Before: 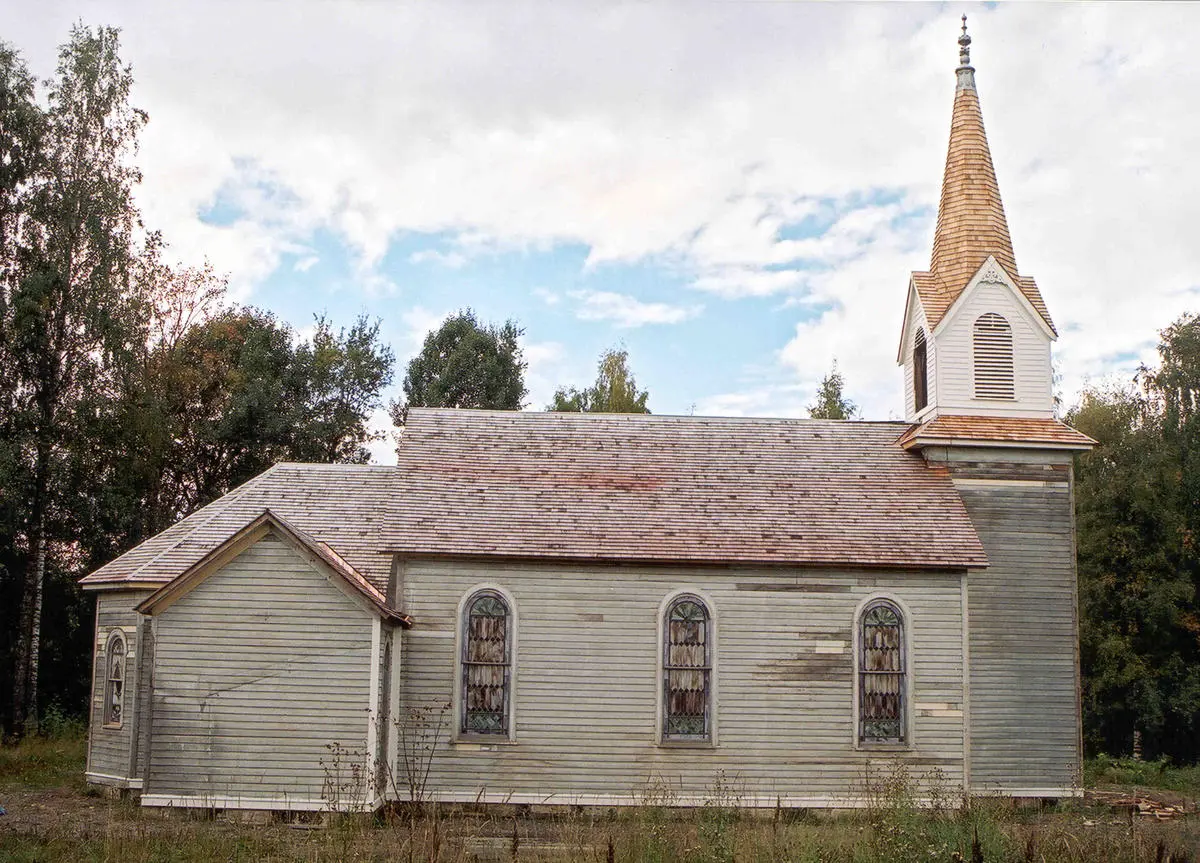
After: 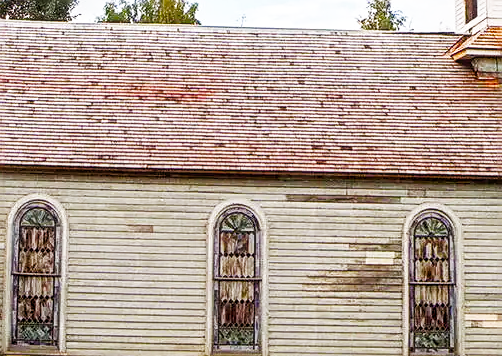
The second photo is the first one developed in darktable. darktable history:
local contrast: on, module defaults
tone curve: curves: ch0 [(0, 0) (0.003, 0.011) (0.011, 0.02) (0.025, 0.032) (0.044, 0.046) (0.069, 0.071) (0.1, 0.107) (0.136, 0.144) (0.177, 0.189) (0.224, 0.244) (0.277, 0.309) (0.335, 0.398) (0.399, 0.477) (0.468, 0.583) (0.543, 0.675) (0.623, 0.772) (0.709, 0.855) (0.801, 0.926) (0.898, 0.979) (1, 1)], preserve colors none
crop: left 37.569%, top 45.152%, right 20.577%, bottom 13.573%
color balance rgb: power › hue 75.54°, perceptual saturation grading › global saturation 20%, perceptual saturation grading › highlights -25.511%, perceptual saturation grading › shadows 49.915%, global vibrance 9.932%
sharpen: on, module defaults
tone equalizer: on, module defaults
